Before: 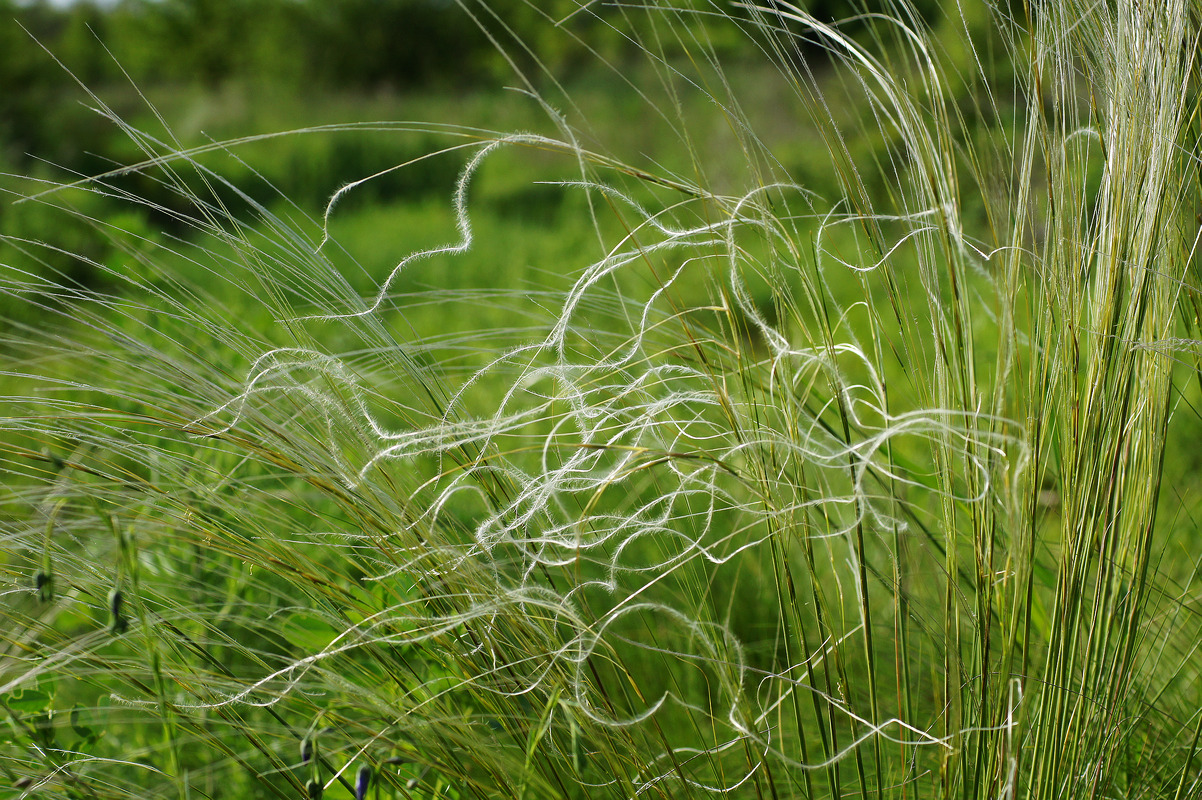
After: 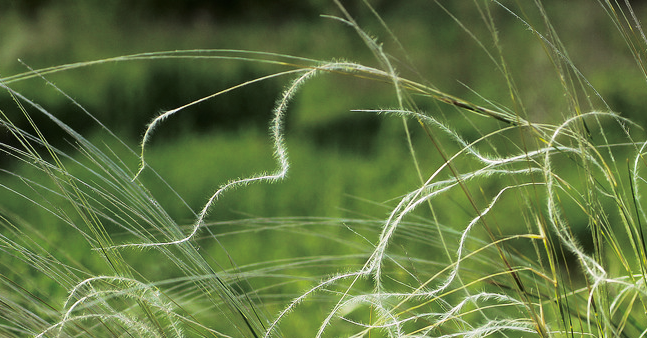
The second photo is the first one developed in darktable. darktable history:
contrast brightness saturation: contrast 0.16, saturation 0.32
crop: left 15.306%, top 9.065%, right 30.789%, bottom 48.638%
split-toning: shadows › hue 36°, shadows › saturation 0.05, highlights › hue 10.8°, highlights › saturation 0.15, compress 40%
